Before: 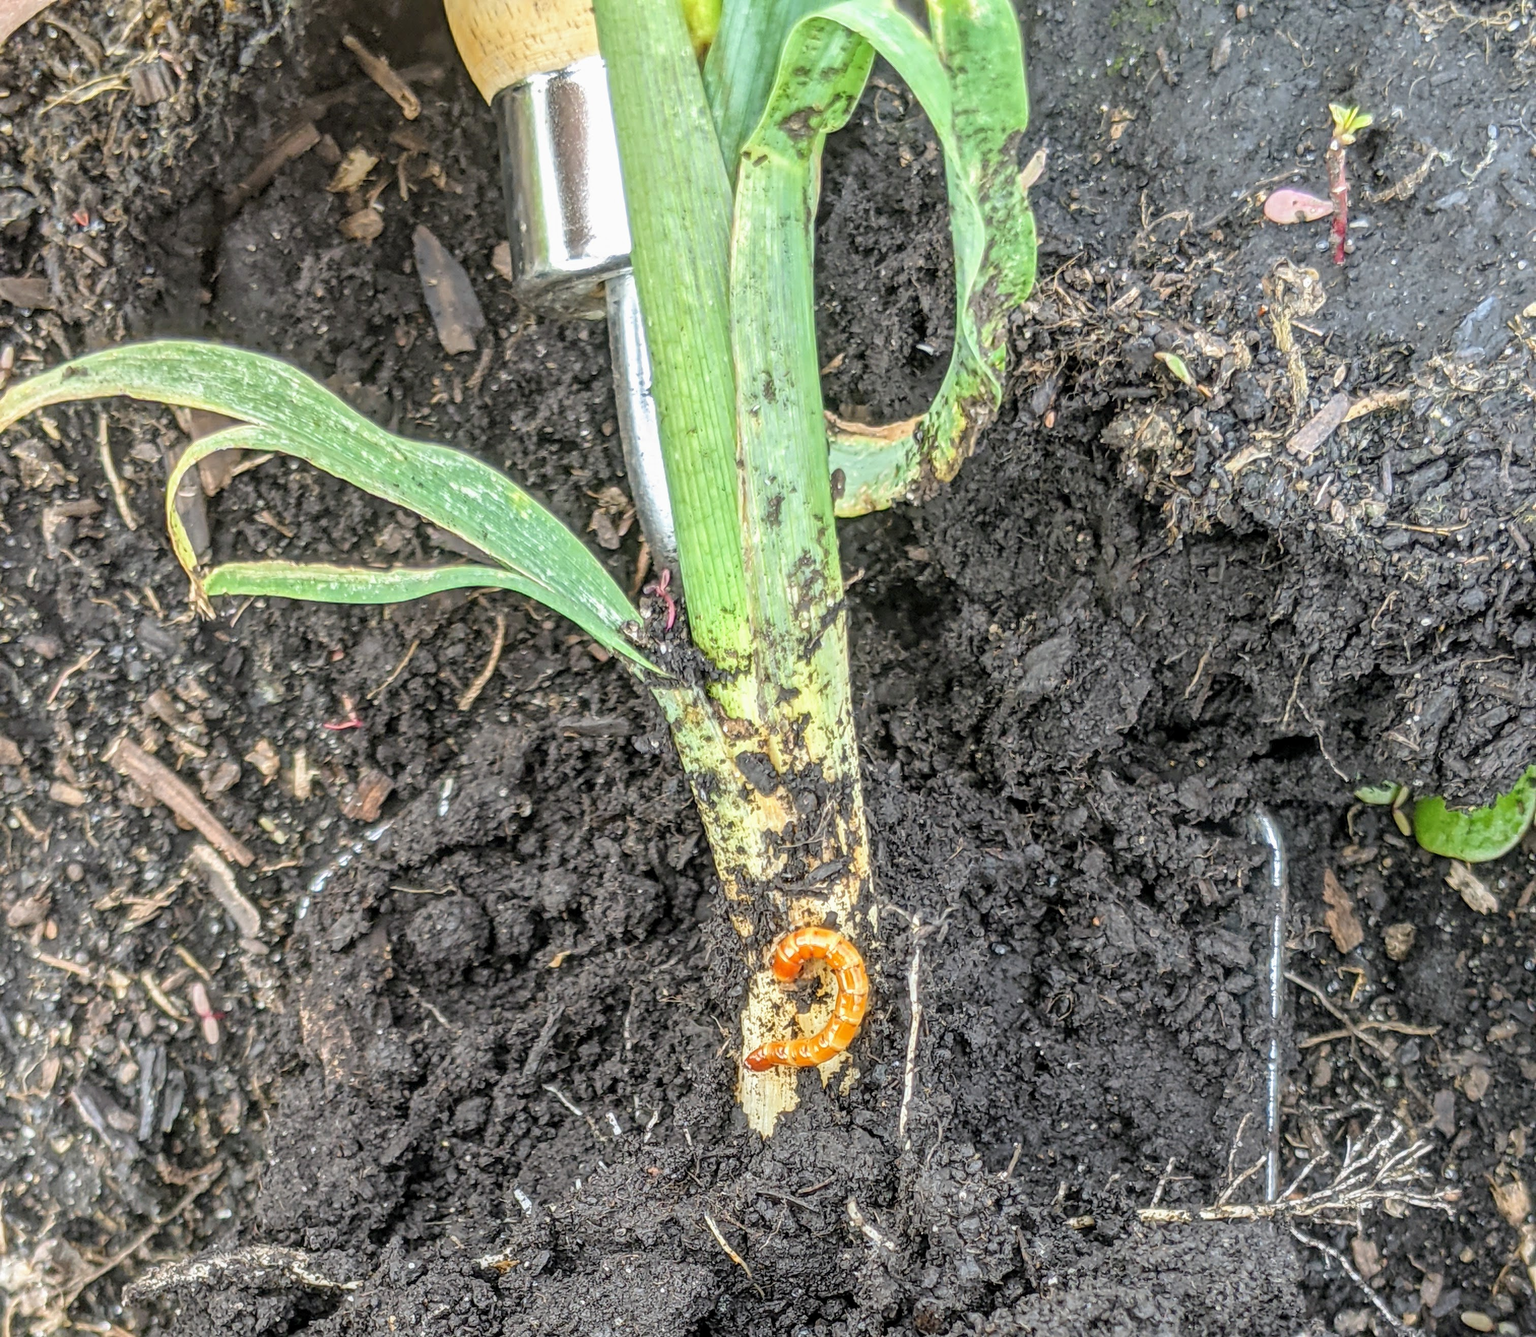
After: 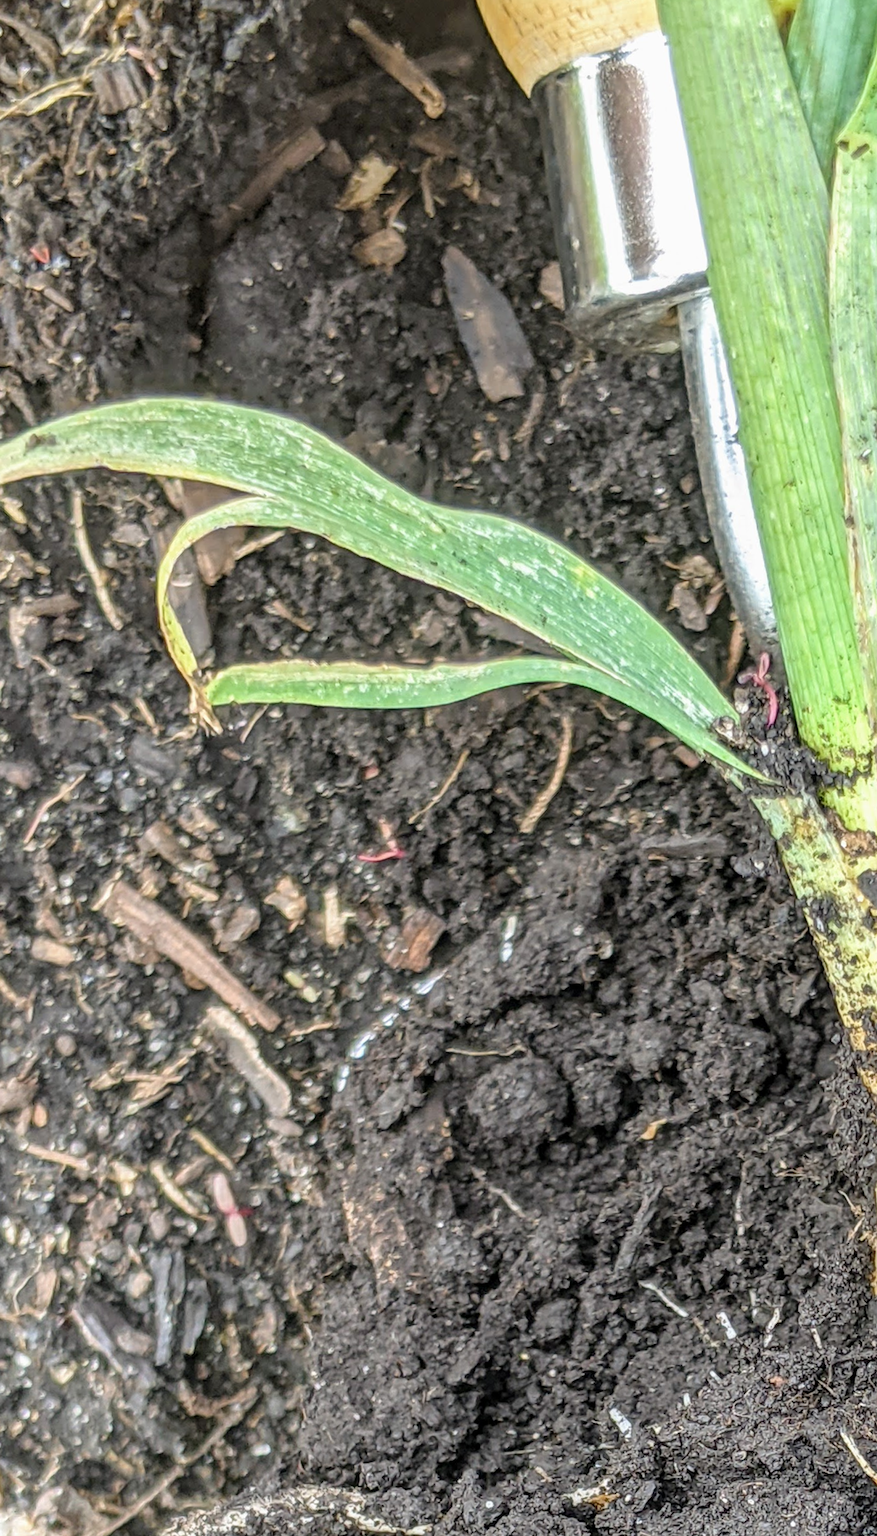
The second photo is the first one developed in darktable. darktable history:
white balance: emerald 1
crop and rotate: left 0%, top 0%, right 50.845%
rotate and perspective: rotation -2.12°, lens shift (vertical) 0.009, lens shift (horizontal) -0.008, automatic cropping original format, crop left 0.036, crop right 0.964, crop top 0.05, crop bottom 0.959
